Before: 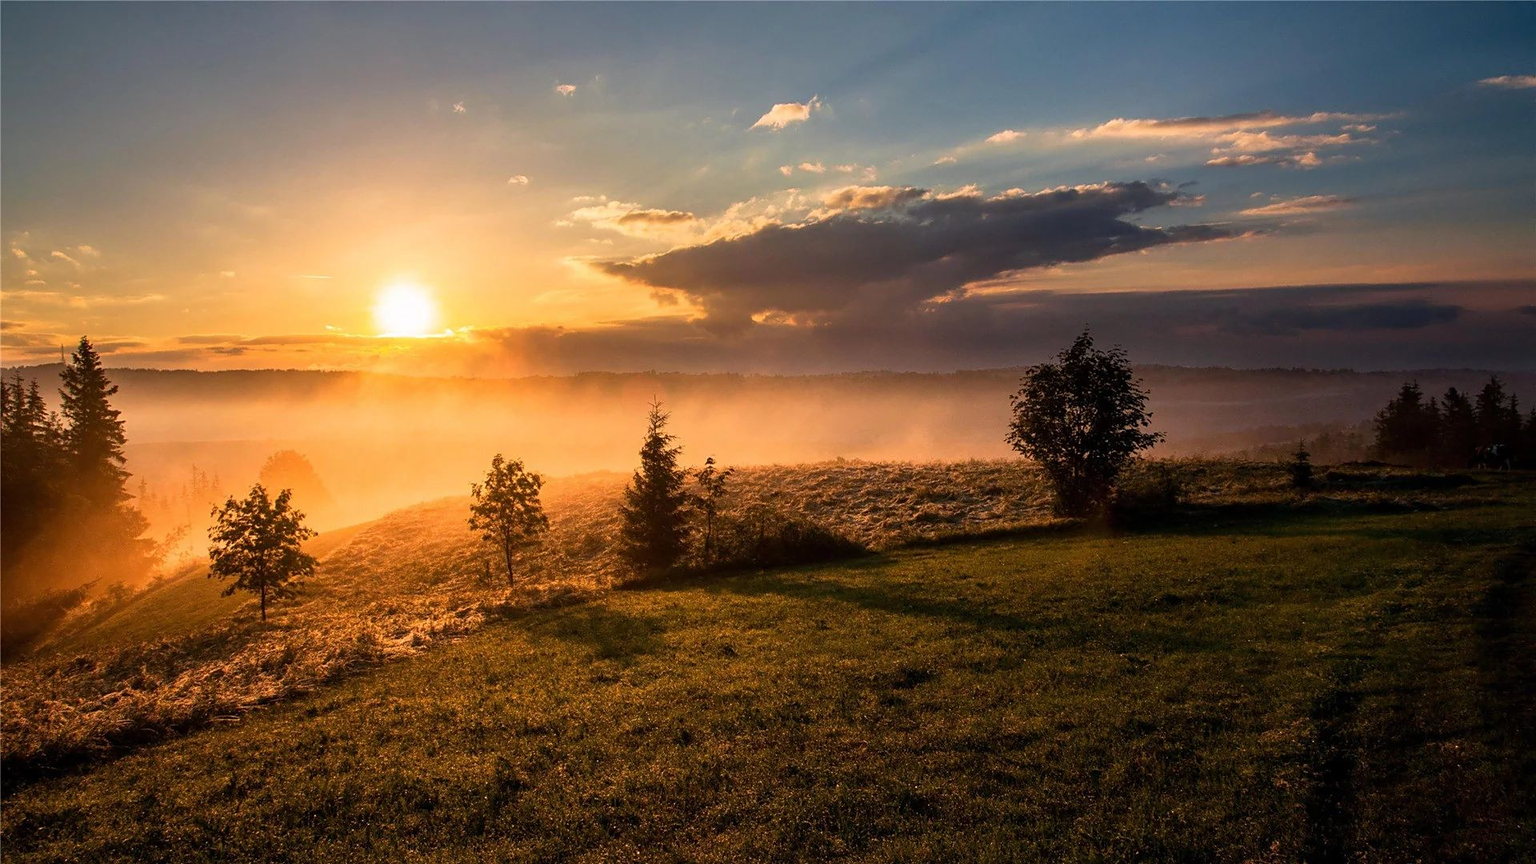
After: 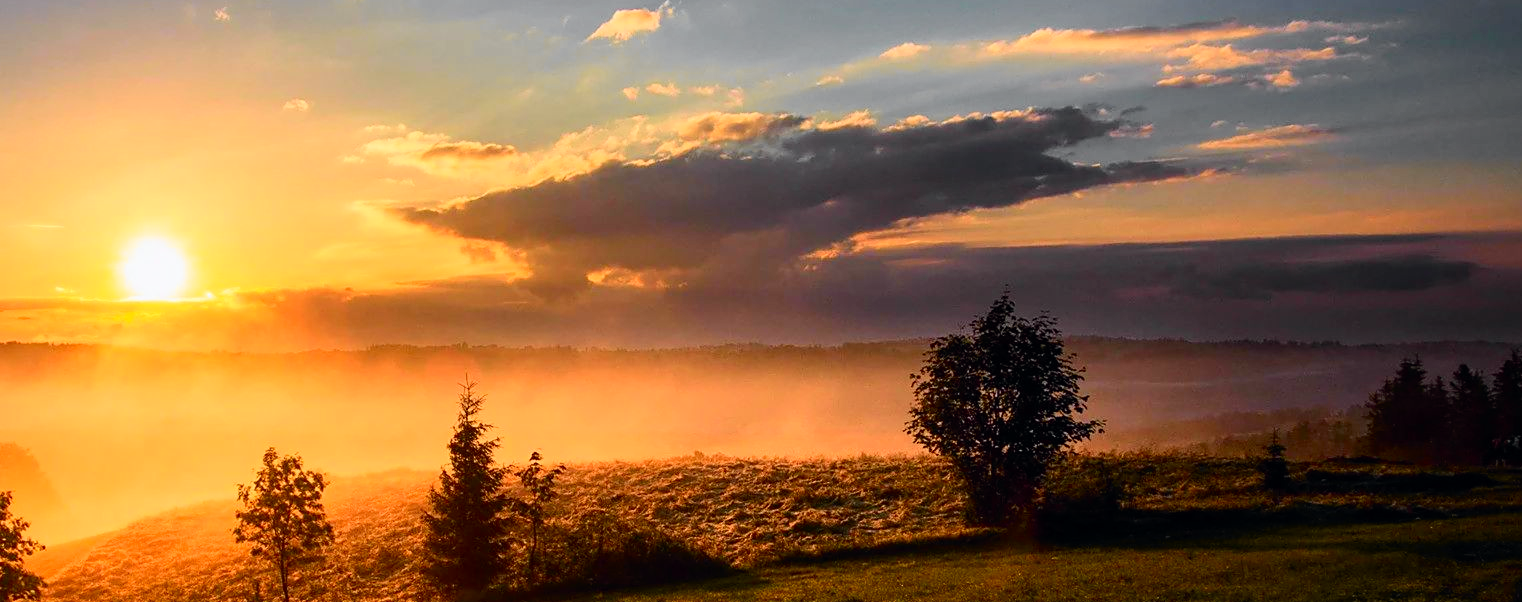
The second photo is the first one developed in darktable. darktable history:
crop: left 18.38%, top 11.123%, right 2.314%, bottom 33.124%
tone equalizer: mask exposure compensation -0.492 EV
tone curve: curves: ch0 [(0, 0) (0.071, 0.047) (0.266, 0.26) (0.491, 0.552) (0.753, 0.818) (1, 0.983)]; ch1 [(0, 0) (0.346, 0.307) (0.408, 0.369) (0.463, 0.443) (0.482, 0.493) (0.502, 0.5) (0.517, 0.518) (0.55, 0.573) (0.597, 0.641) (0.651, 0.709) (1, 1)]; ch2 [(0, 0) (0.346, 0.34) (0.434, 0.46) (0.485, 0.494) (0.5, 0.494) (0.517, 0.506) (0.535, 0.545) (0.583, 0.634) (0.625, 0.686) (1, 1)], color space Lab, independent channels, preserve colors none
